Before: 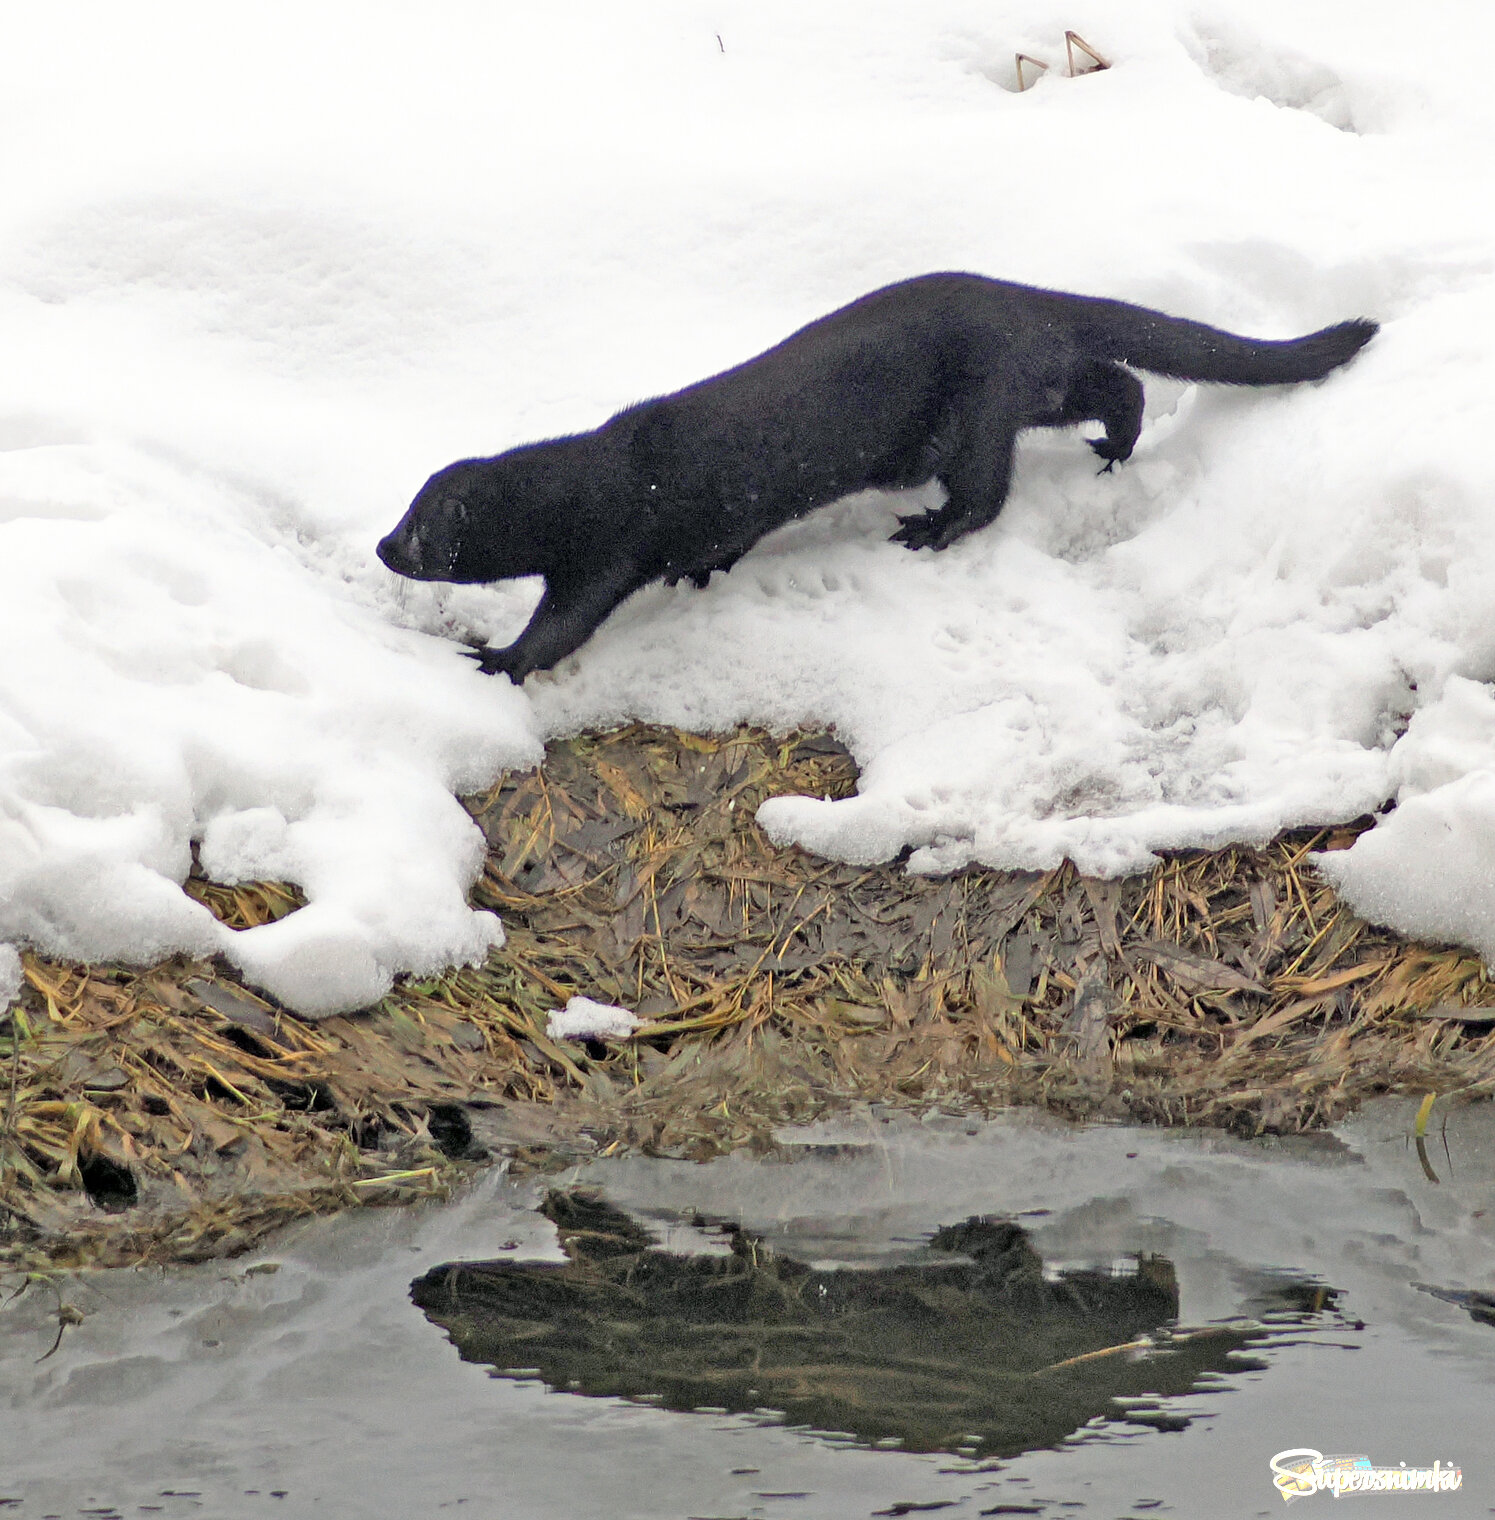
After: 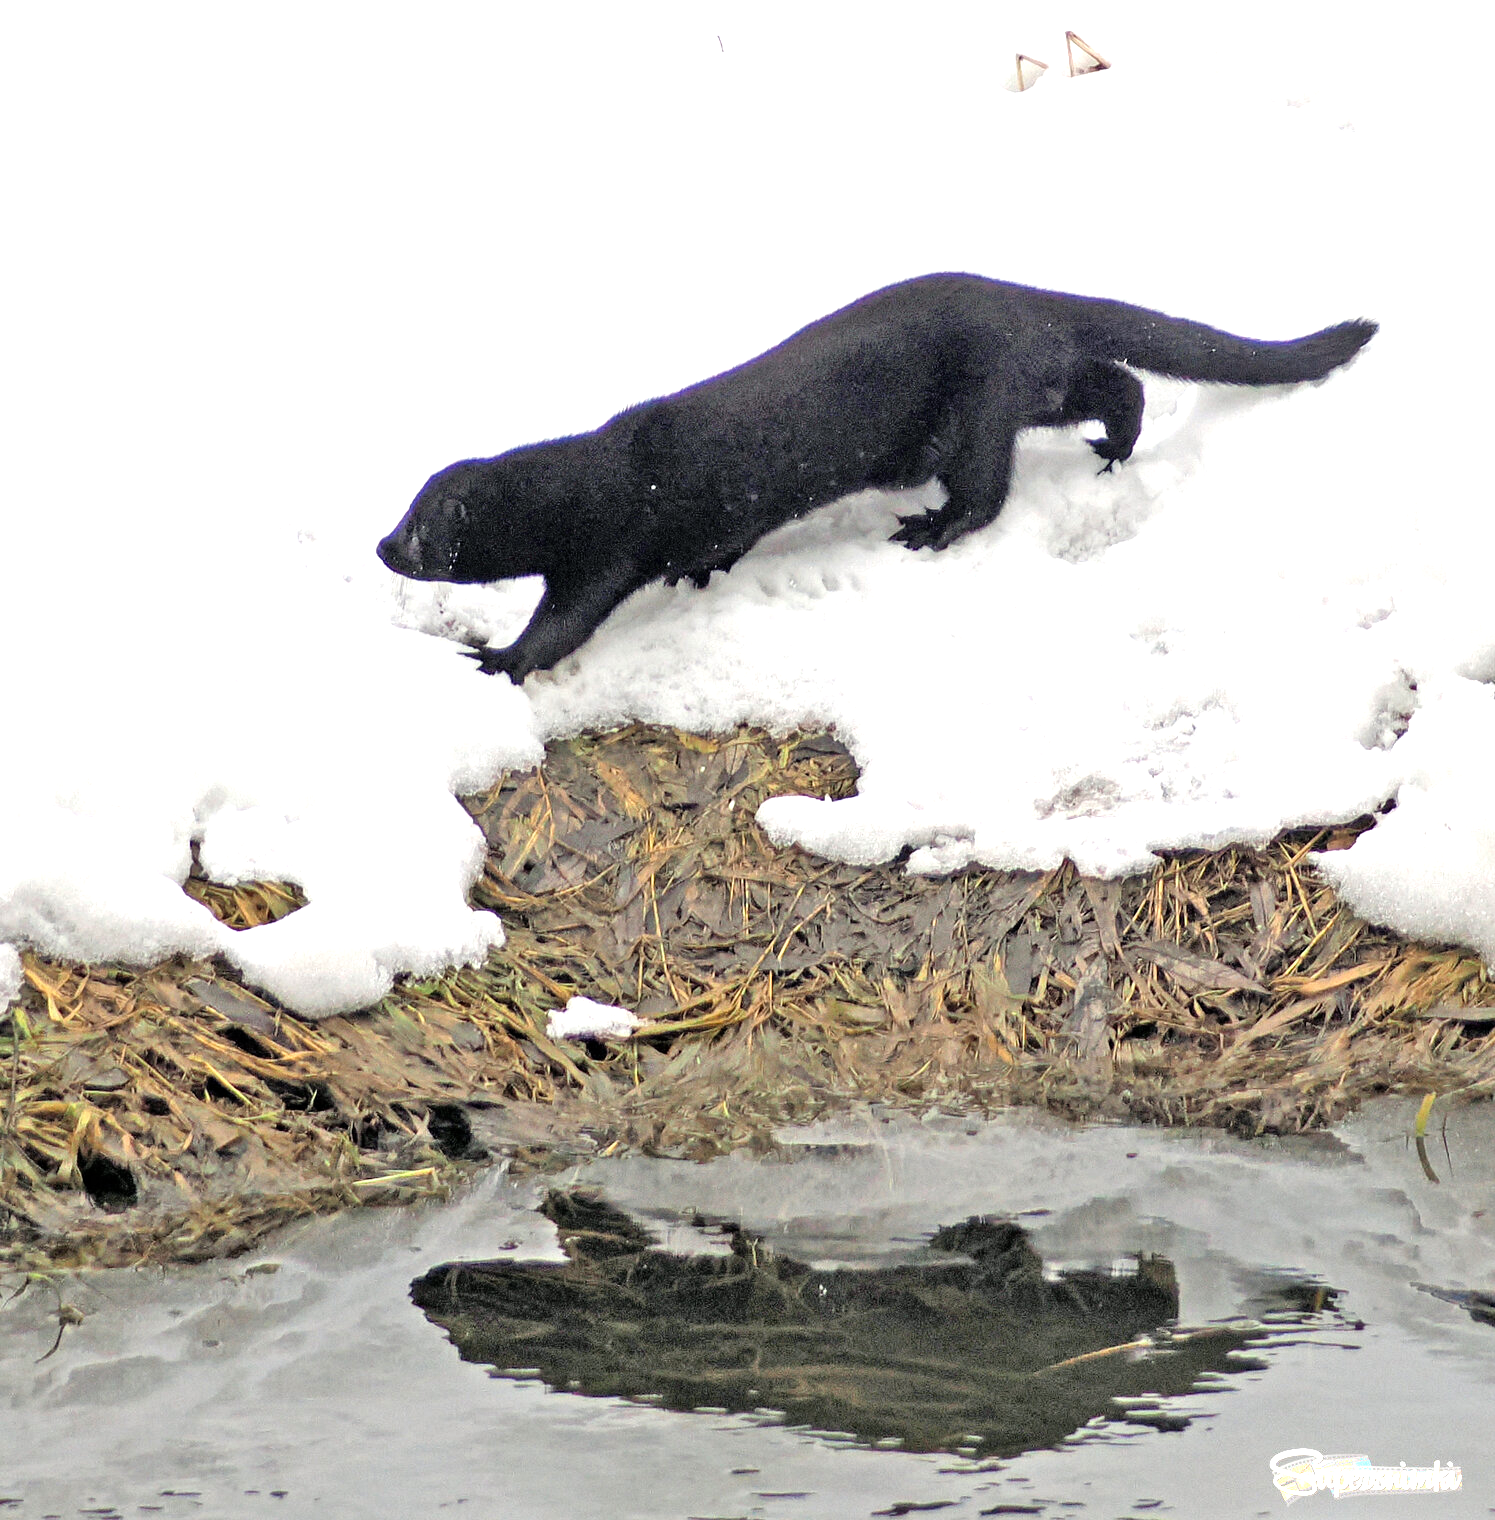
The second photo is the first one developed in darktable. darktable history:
tone equalizer: -8 EV -0.732 EV, -7 EV -0.726 EV, -6 EV -0.624 EV, -5 EV -0.37 EV, -3 EV 0.378 EV, -2 EV 0.6 EV, -1 EV 0.693 EV, +0 EV 0.747 EV
